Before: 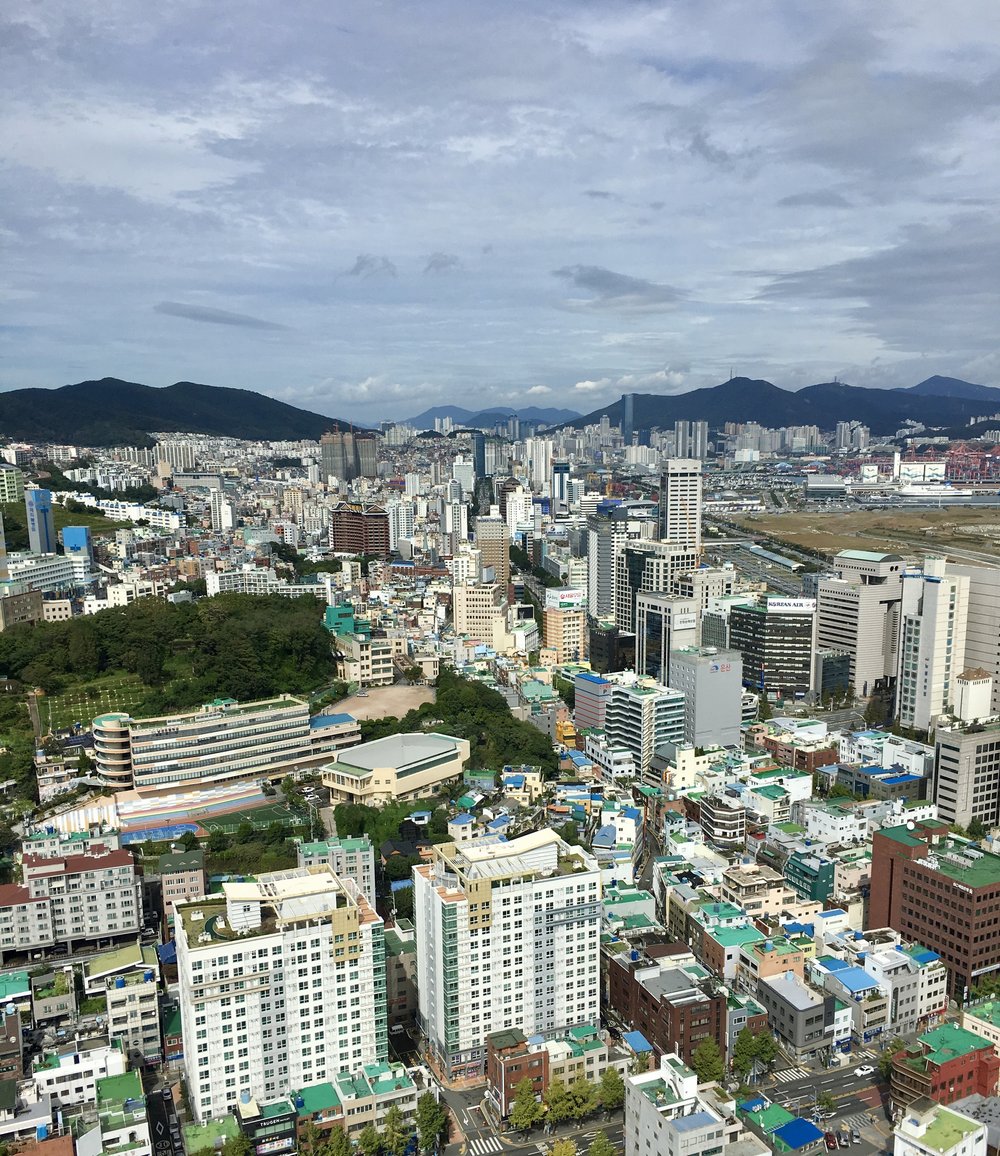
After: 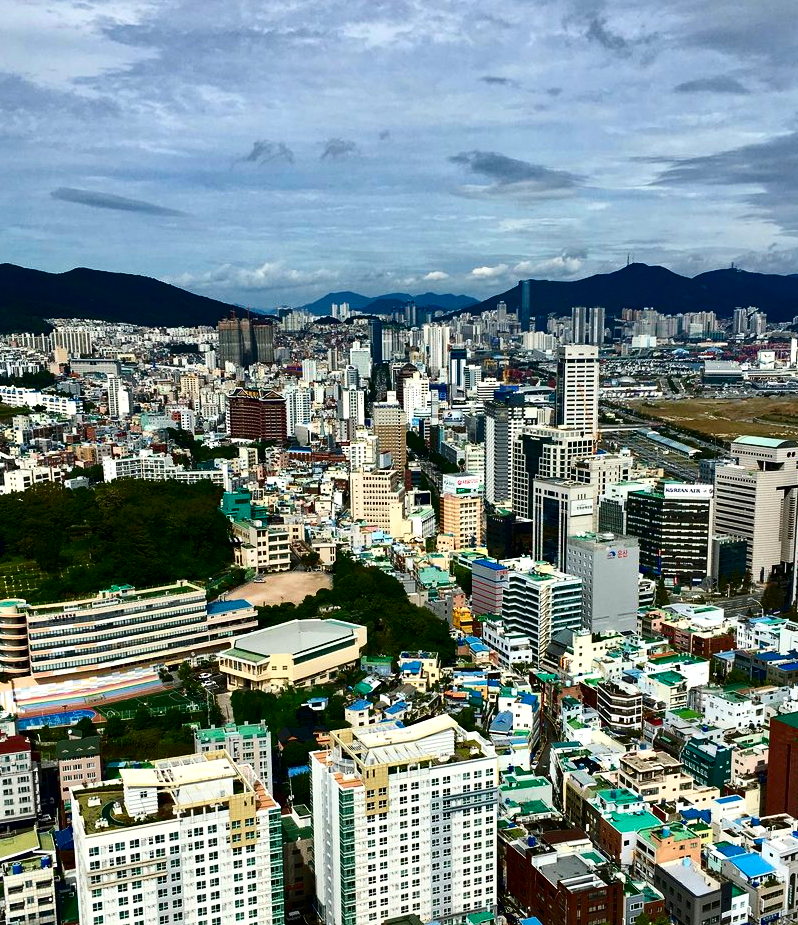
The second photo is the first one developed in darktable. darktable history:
contrast equalizer: octaves 7, y [[0.6 ×6], [0.55 ×6], [0 ×6], [0 ×6], [0 ×6]], mix 0.297
crop and rotate: left 10.371%, top 9.897%, right 9.816%, bottom 10.067%
contrast brightness saturation: contrast 0.224, brightness -0.185, saturation 0.244
haze removal: compatibility mode true, adaptive false
